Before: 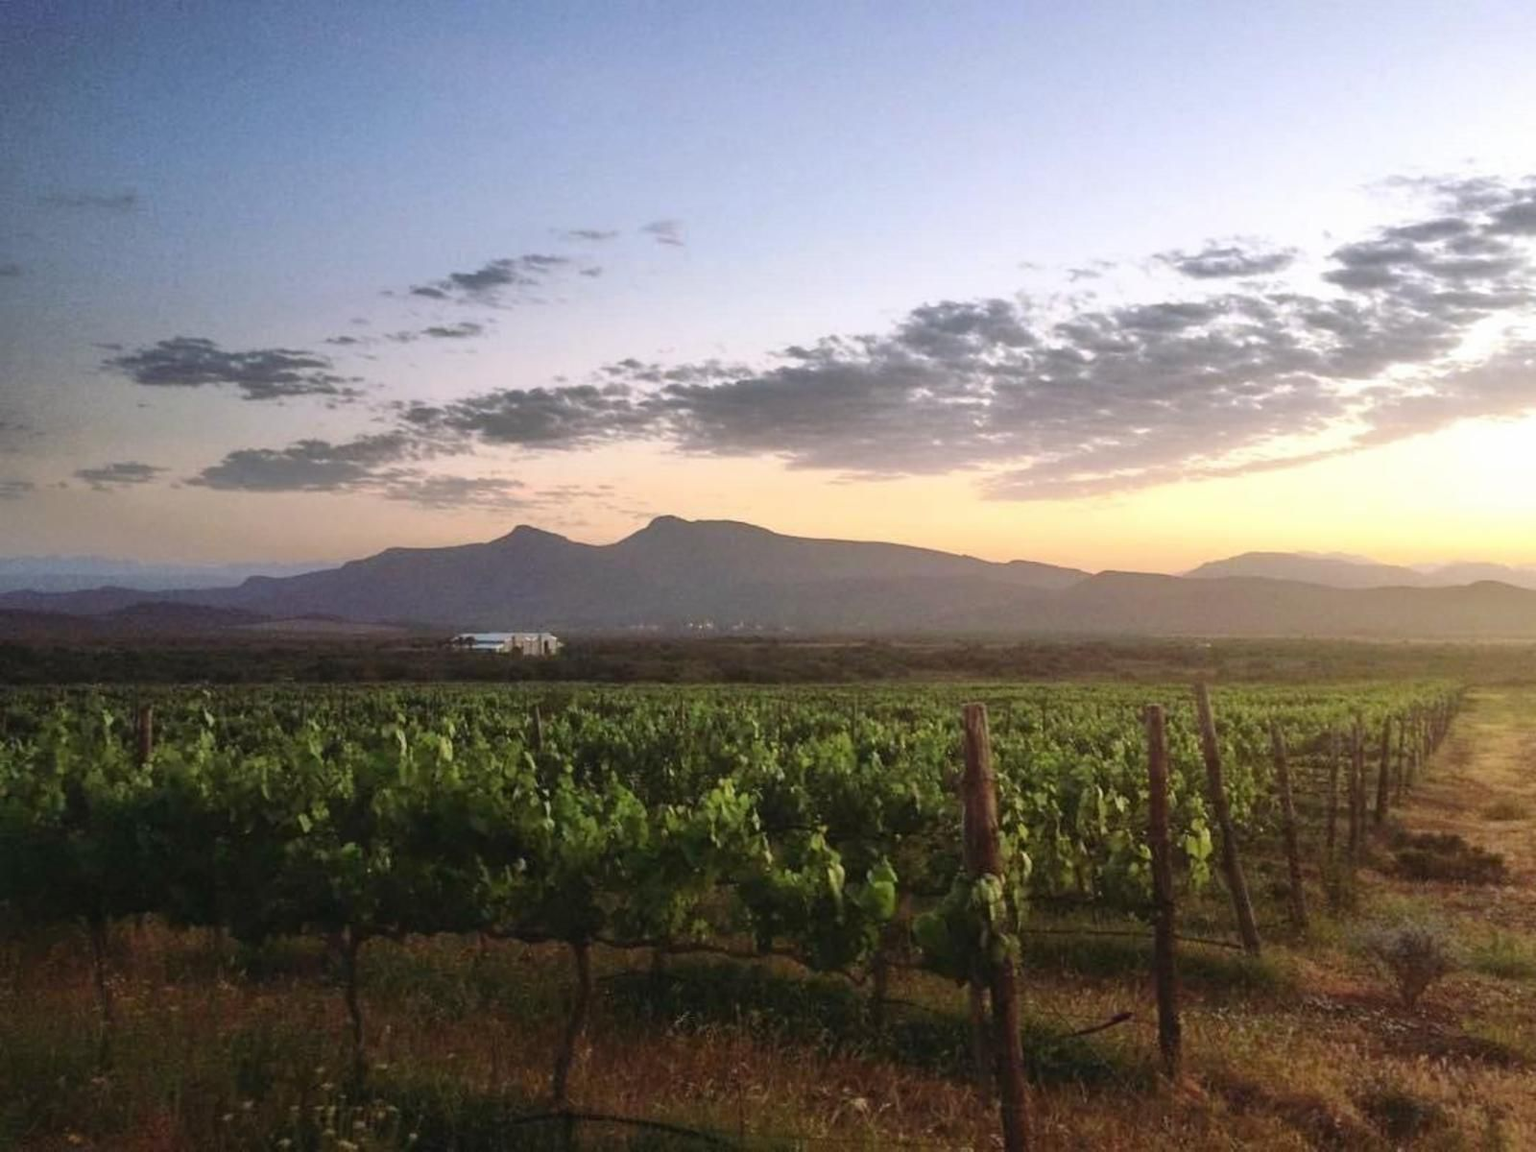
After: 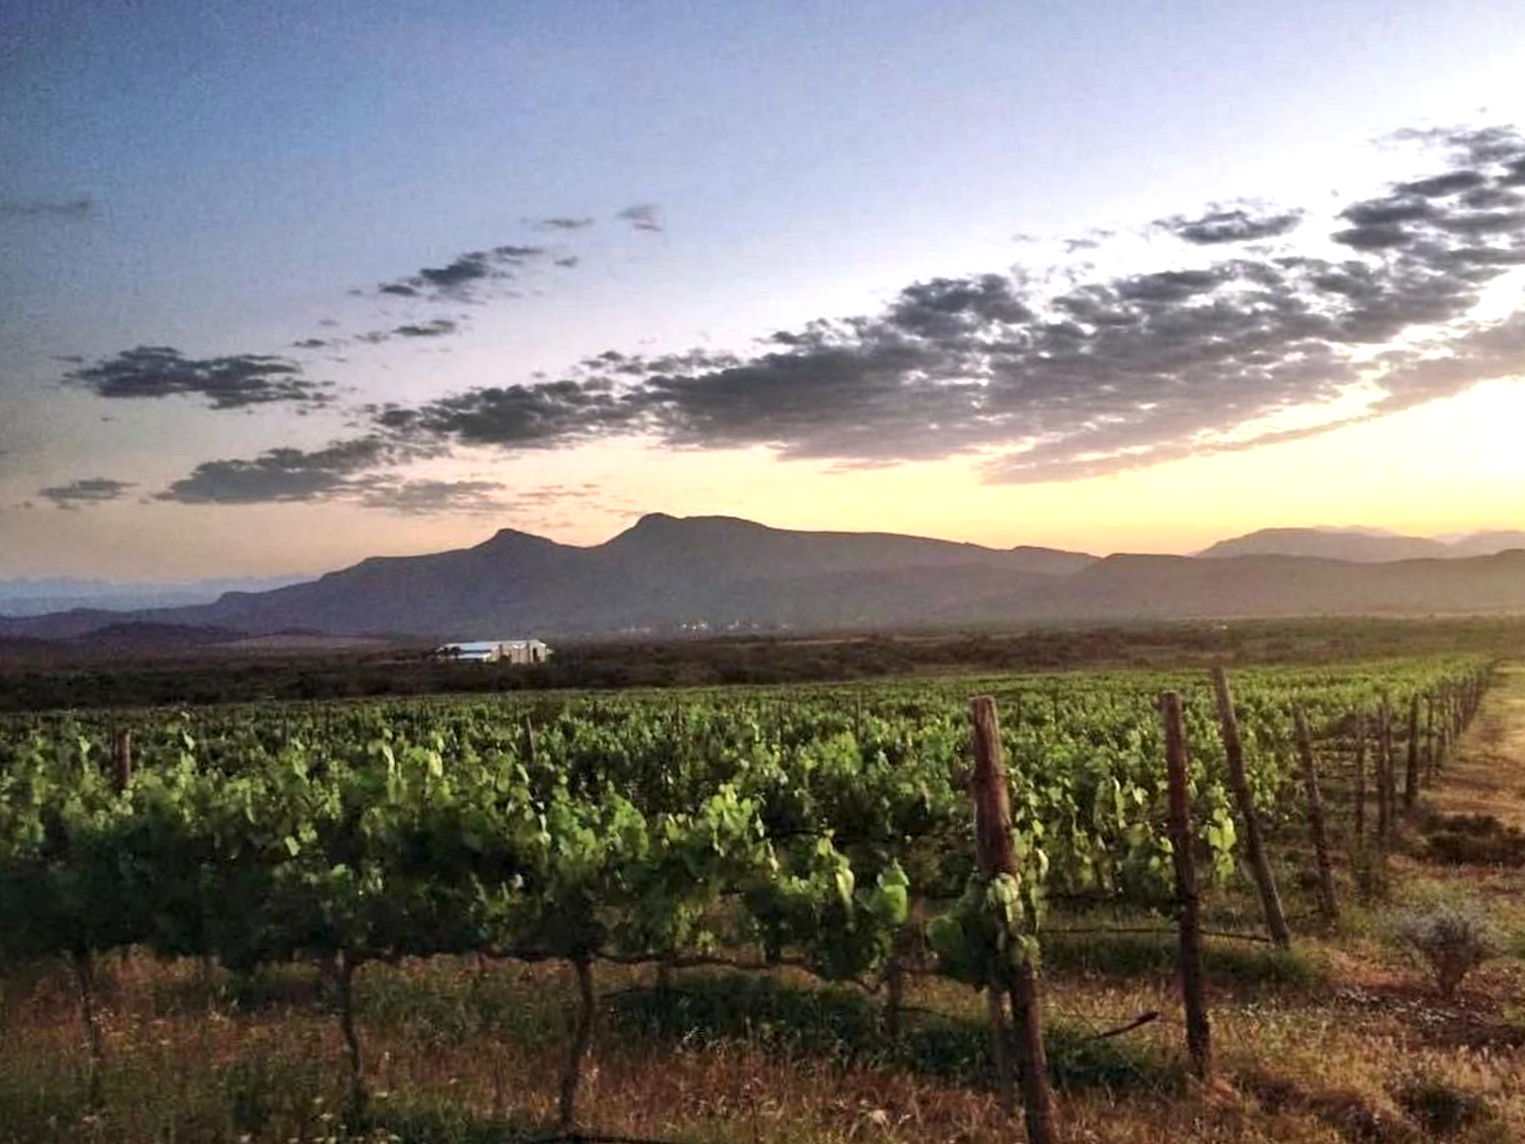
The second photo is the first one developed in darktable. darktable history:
rotate and perspective: rotation -2.12°, lens shift (vertical) 0.009, lens shift (horizontal) -0.008, automatic cropping original format, crop left 0.036, crop right 0.964, crop top 0.05, crop bottom 0.959
shadows and highlights: shadows 37.27, highlights -28.18, soften with gaussian
contrast equalizer: octaves 7, y [[0.6 ×6], [0.55 ×6], [0 ×6], [0 ×6], [0 ×6]]
